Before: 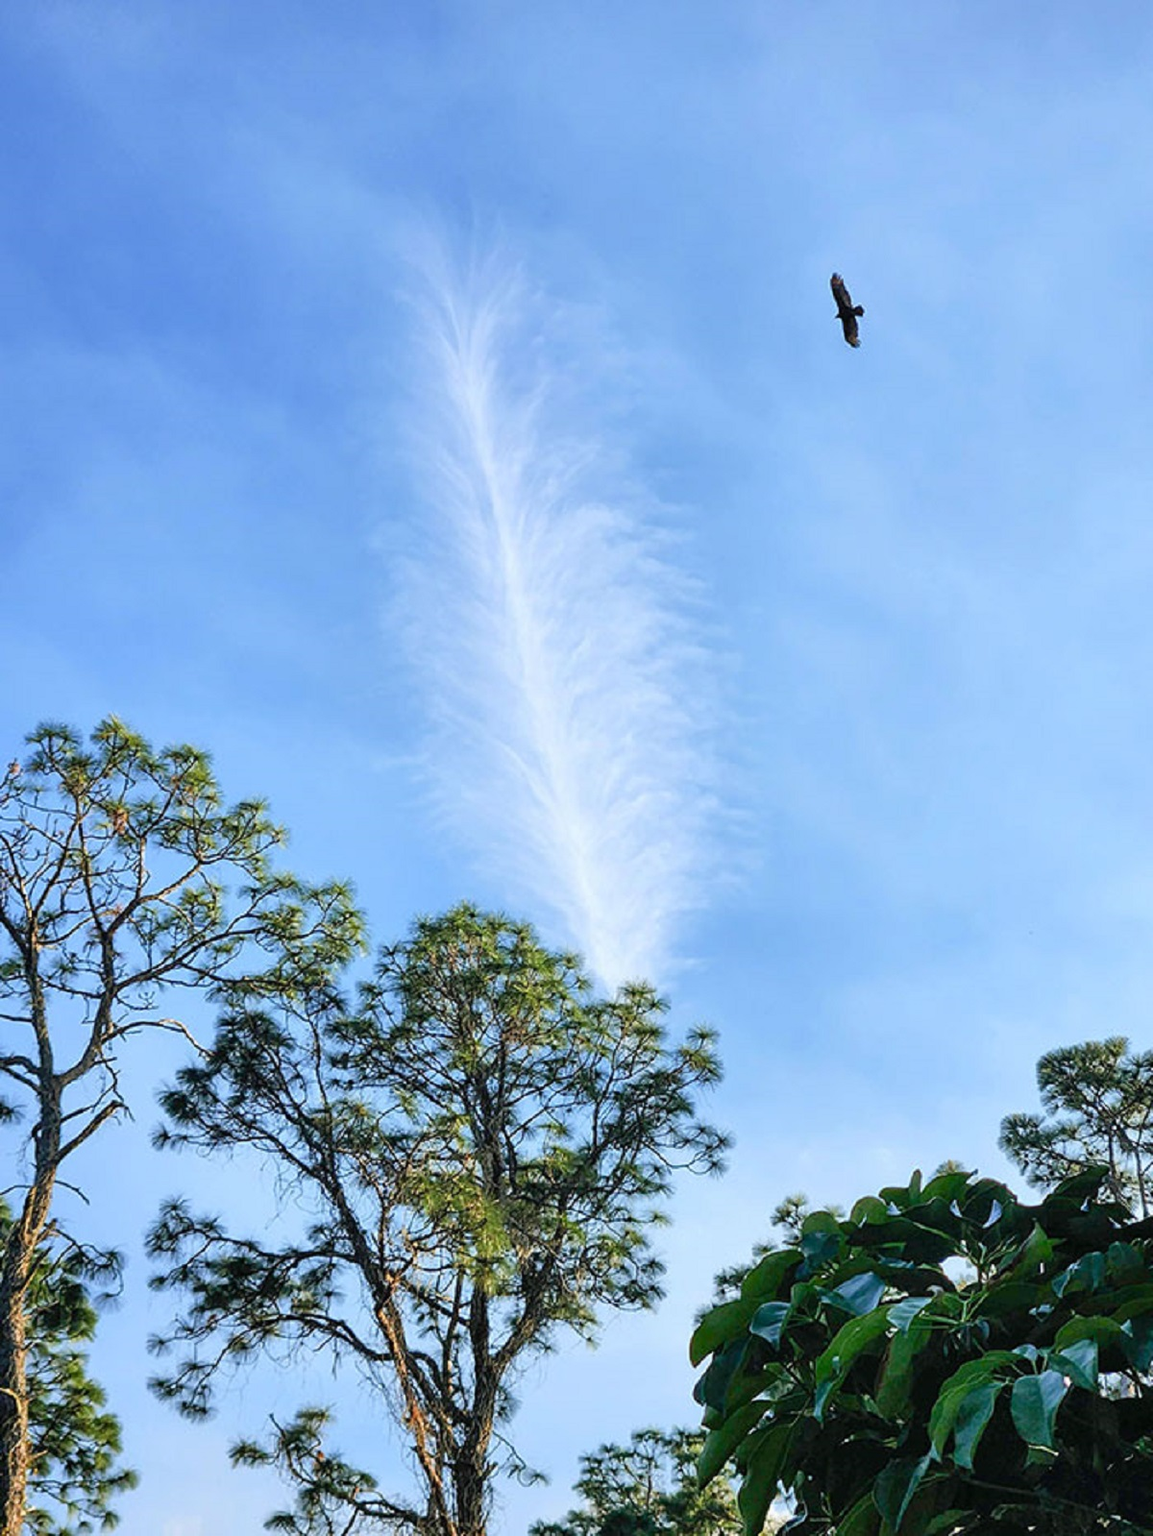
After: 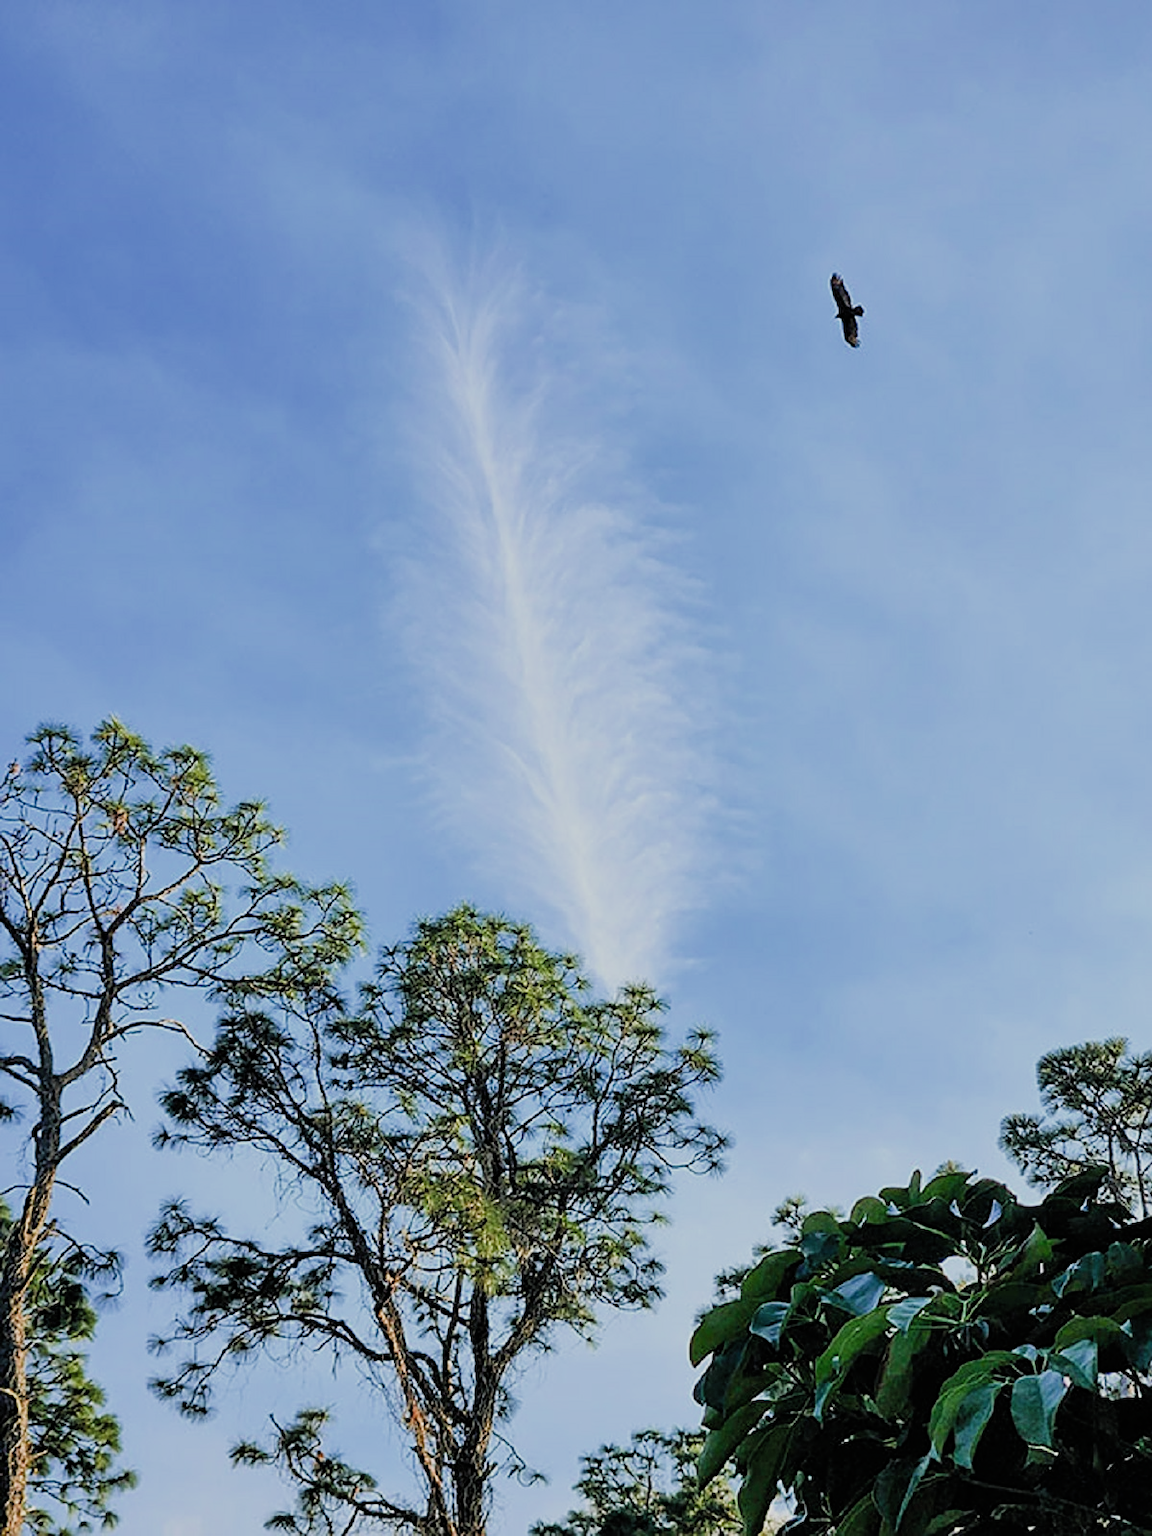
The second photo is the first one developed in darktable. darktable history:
sharpen: on, module defaults
filmic rgb: black relative exposure -7.65 EV, white relative exposure 4.56 EV, hardness 3.61, add noise in highlights 0.001, color science v3 (2019), use custom middle-gray values true, contrast in highlights soft
tone equalizer: on, module defaults
